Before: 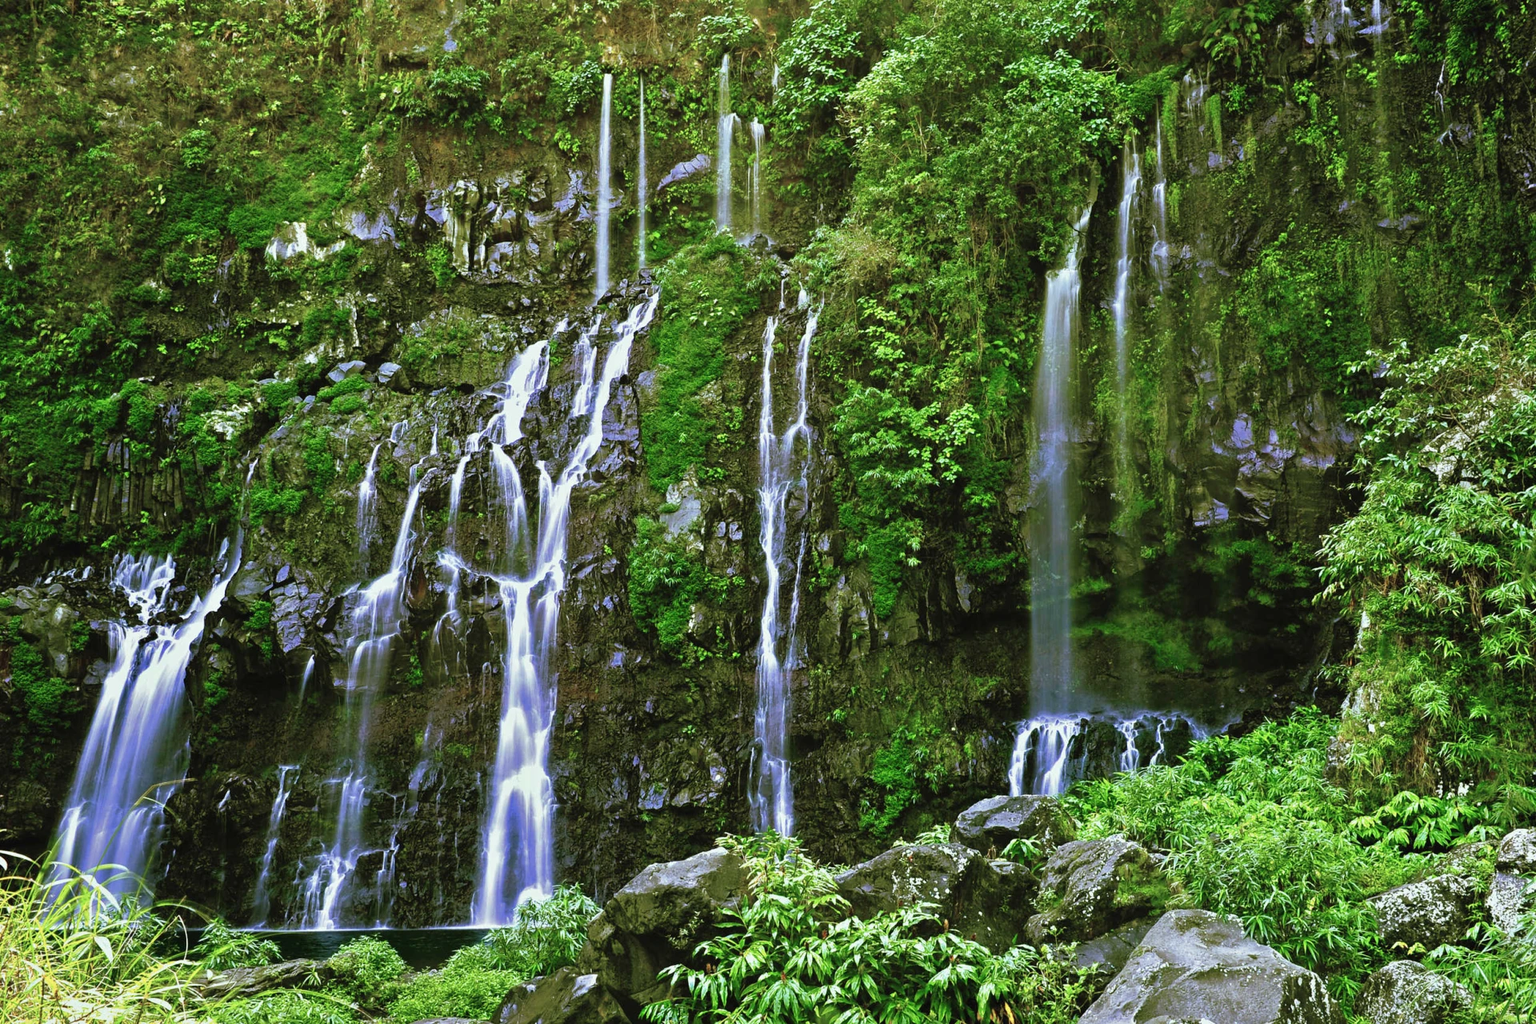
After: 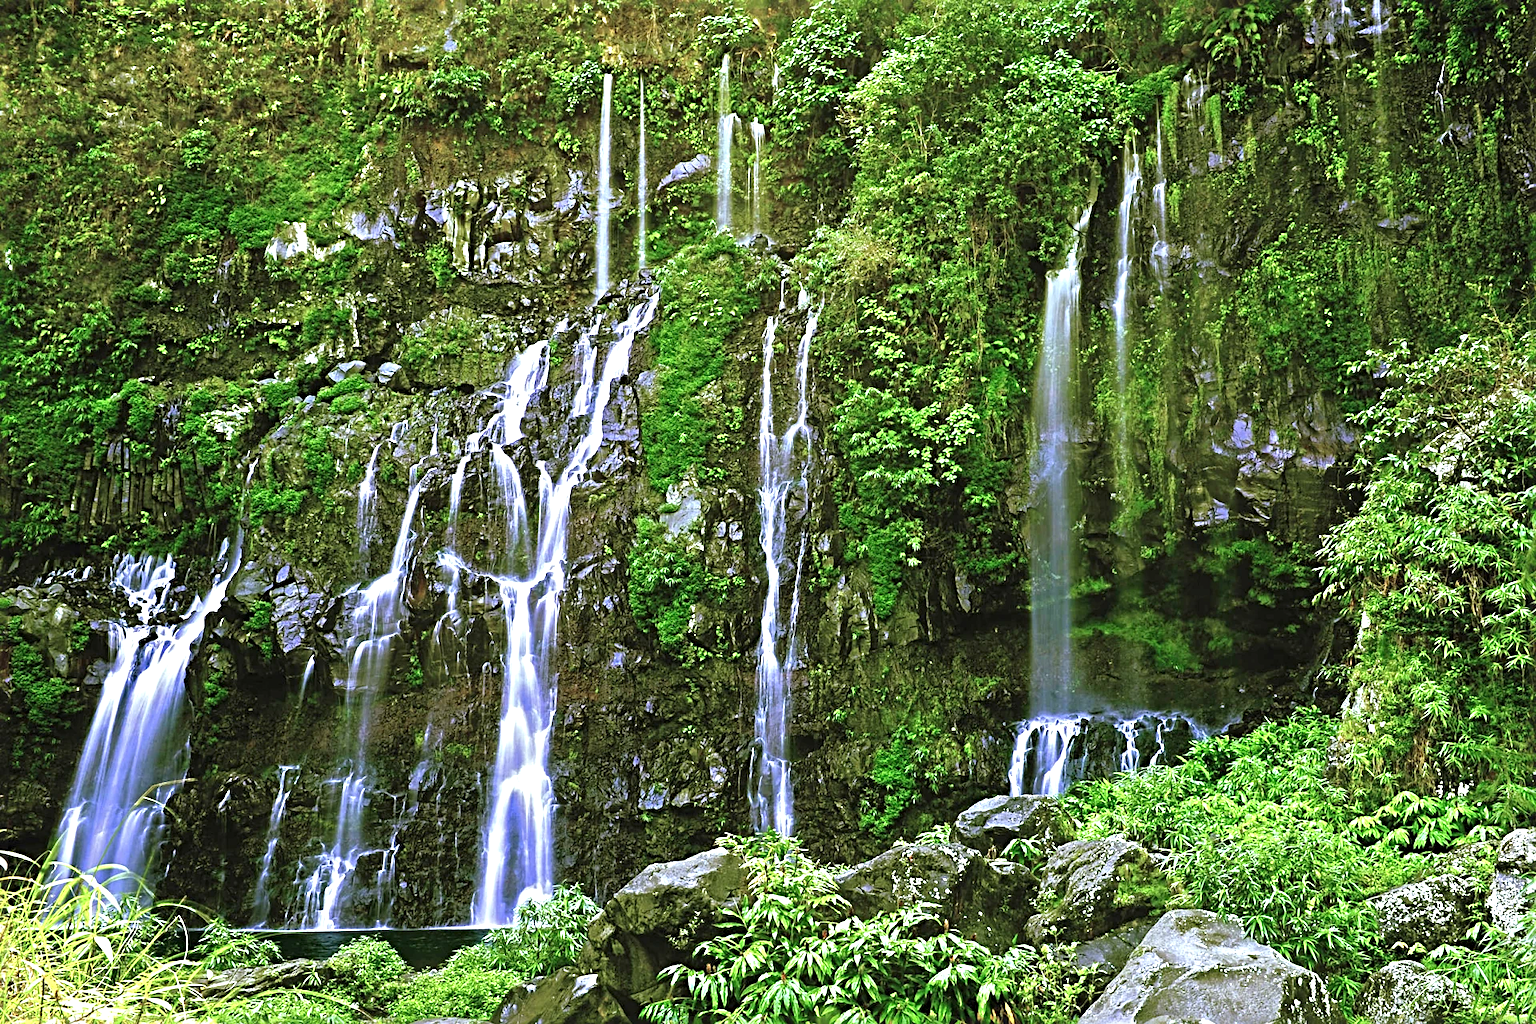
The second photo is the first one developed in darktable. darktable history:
exposure: exposure 0.6 EV, compensate highlight preservation false
sharpen: radius 4
